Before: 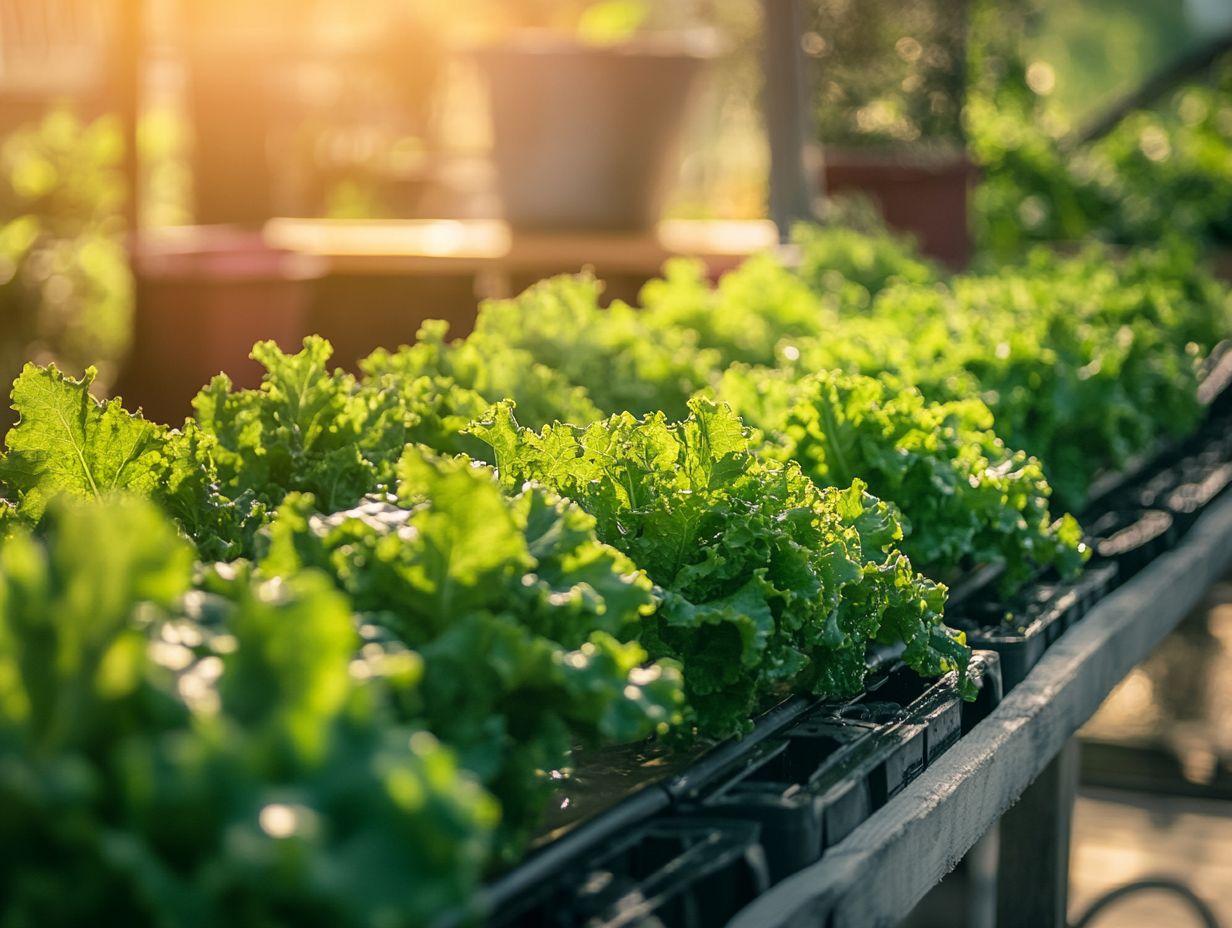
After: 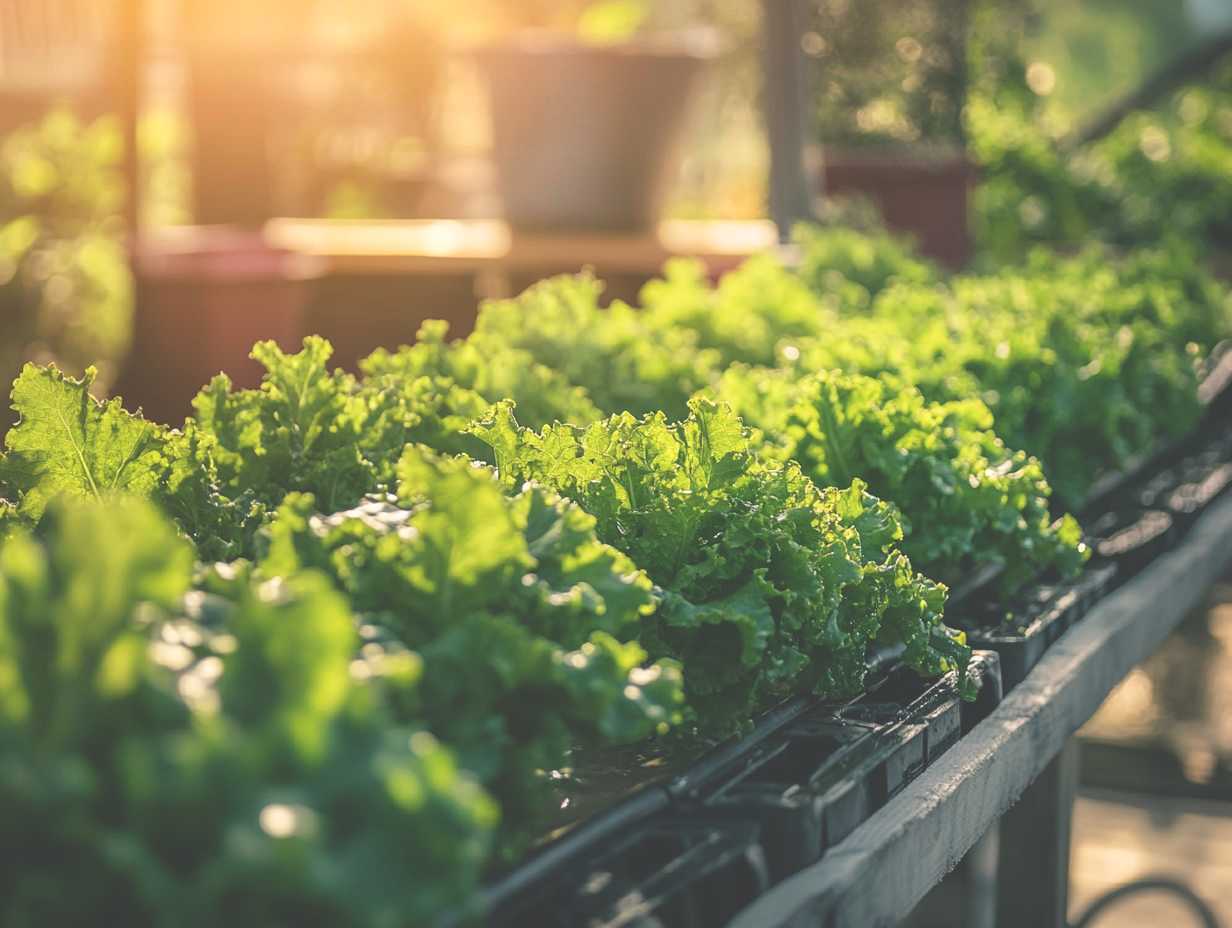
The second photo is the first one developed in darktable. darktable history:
exposure: black level correction -0.041, exposure 0.064 EV, compensate highlight preservation false
